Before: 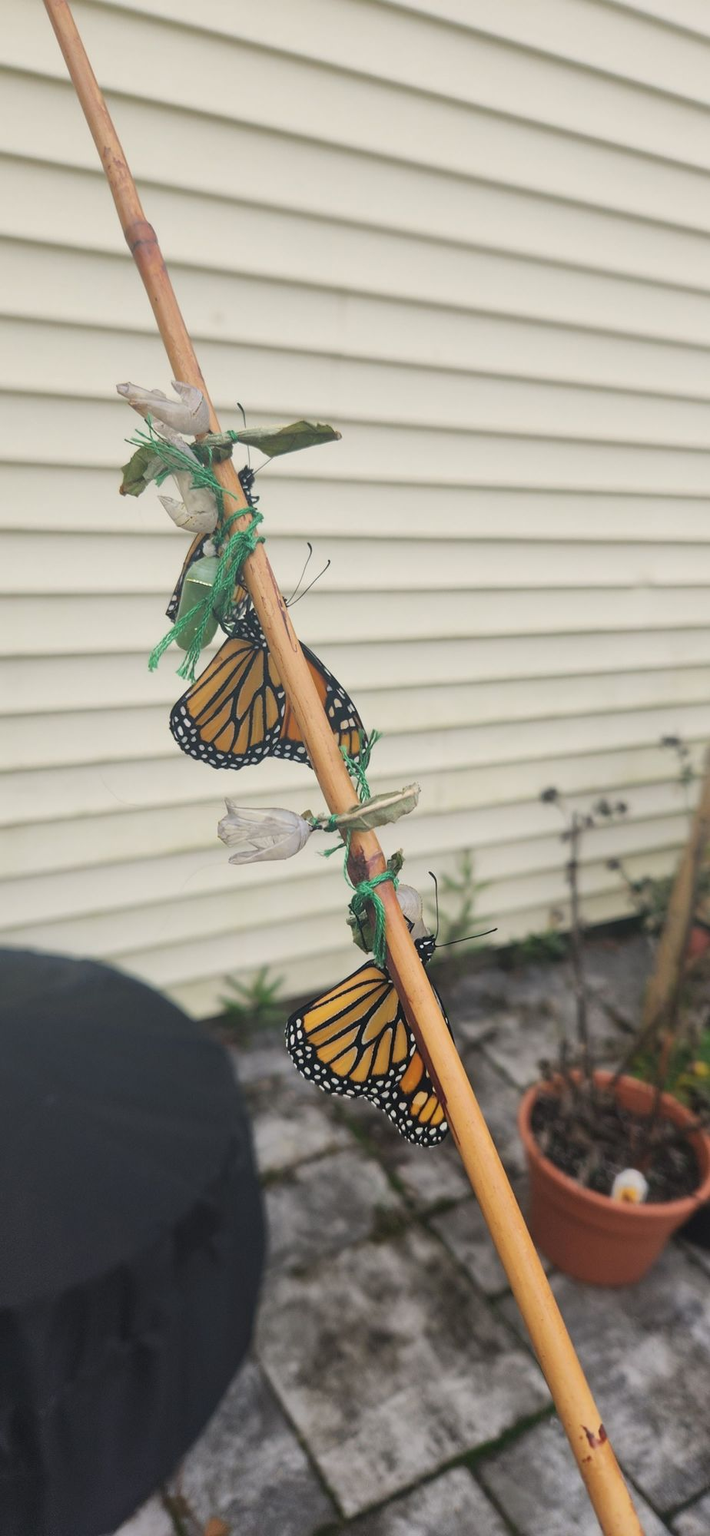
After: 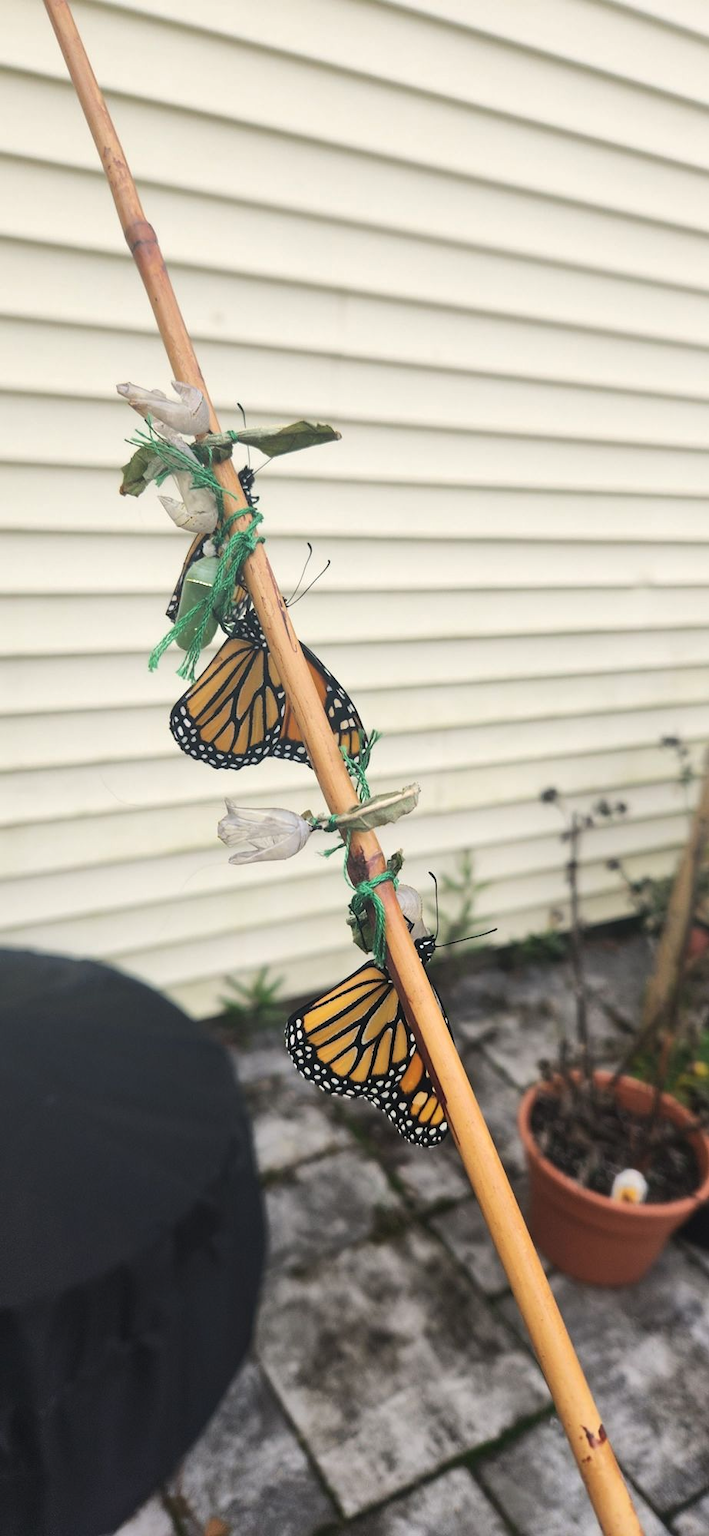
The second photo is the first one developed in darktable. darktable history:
tone equalizer: -8 EV -0.433 EV, -7 EV -0.423 EV, -6 EV -0.346 EV, -5 EV -0.25 EV, -3 EV 0.242 EV, -2 EV 0.317 EV, -1 EV 0.382 EV, +0 EV 0.419 EV, edges refinement/feathering 500, mask exposure compensation -1.57 EV, preserve details no
